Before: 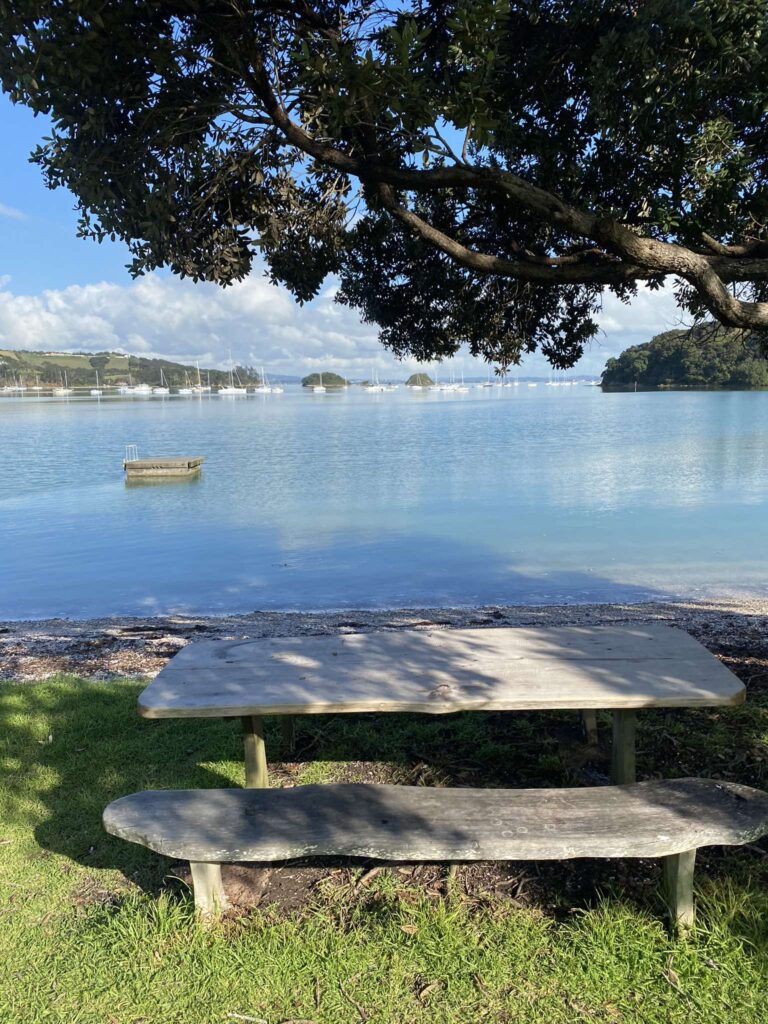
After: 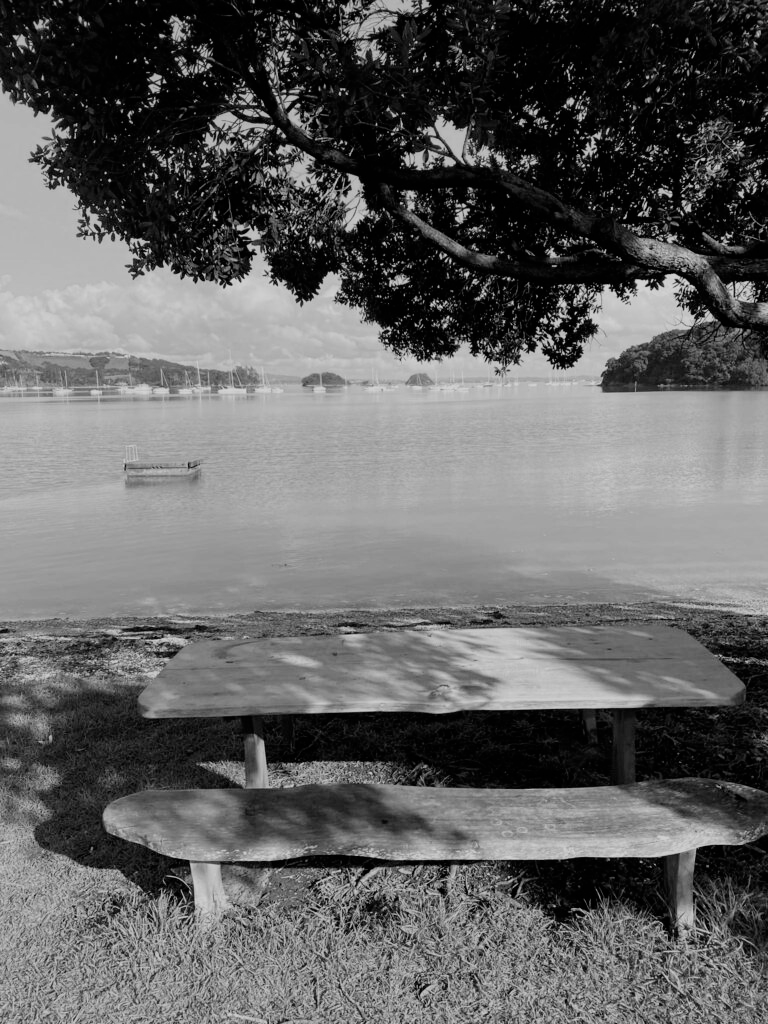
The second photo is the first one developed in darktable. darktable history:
filmic rgb: black relative exposure -7.65 EV, white relative exposure 4.56 EV, hardness 3.61
color calibration: output gray [0.267, 0.423, 0.267, 0], illuminant as shot in camera, x 0.37, y 0.382, temperature 4320.05 K
